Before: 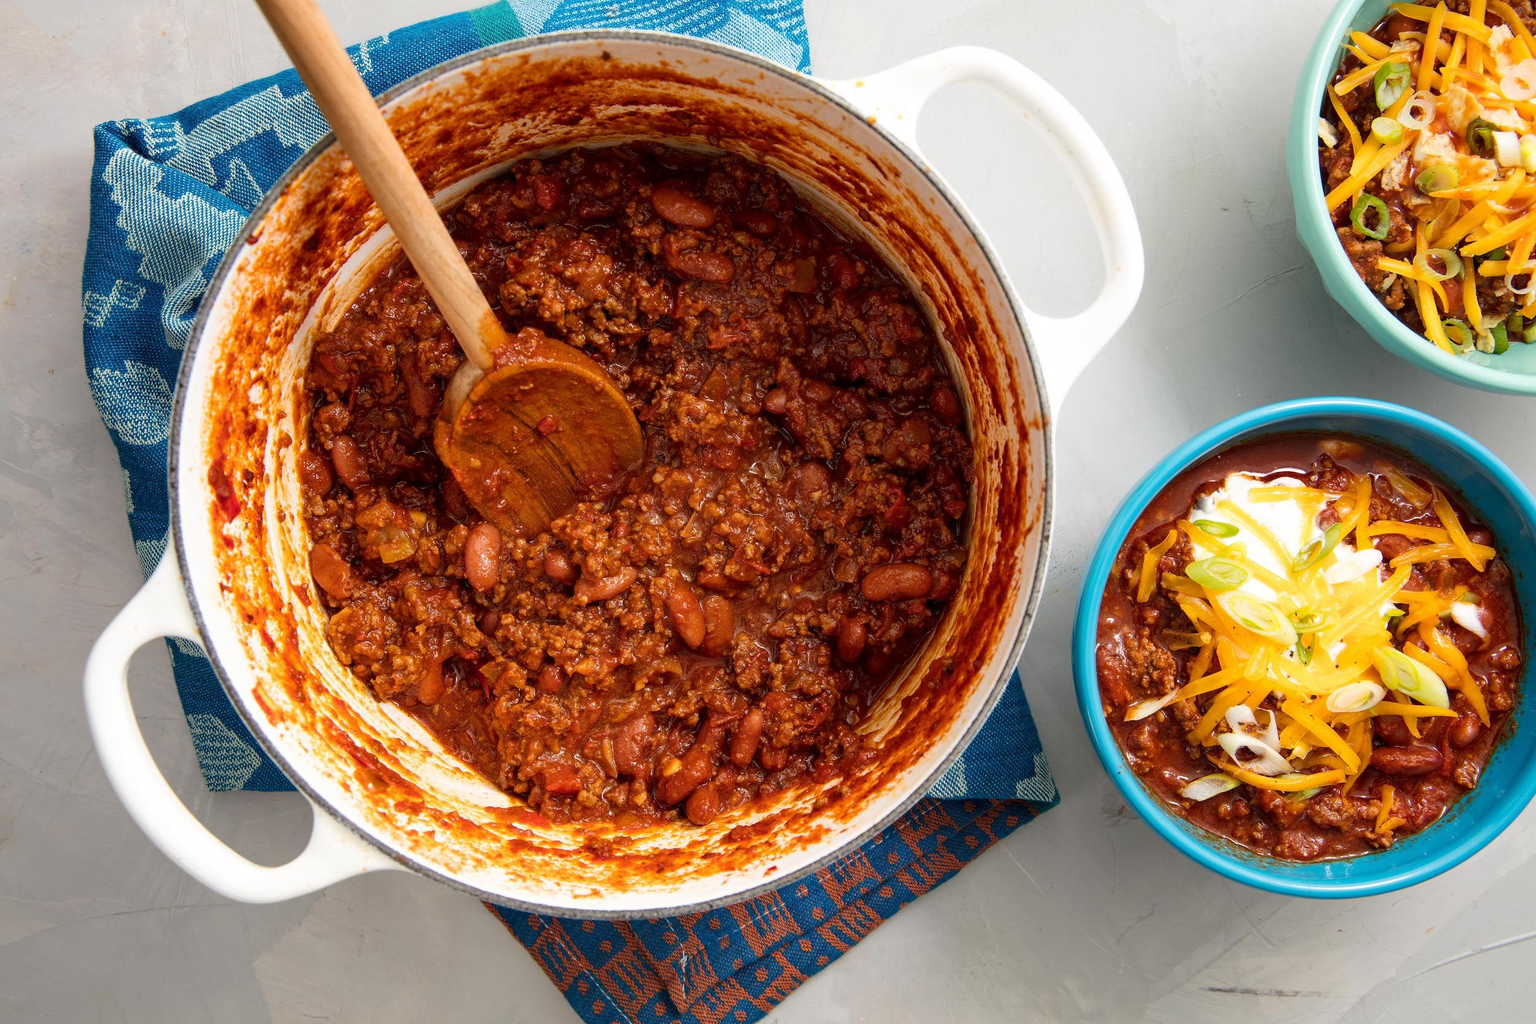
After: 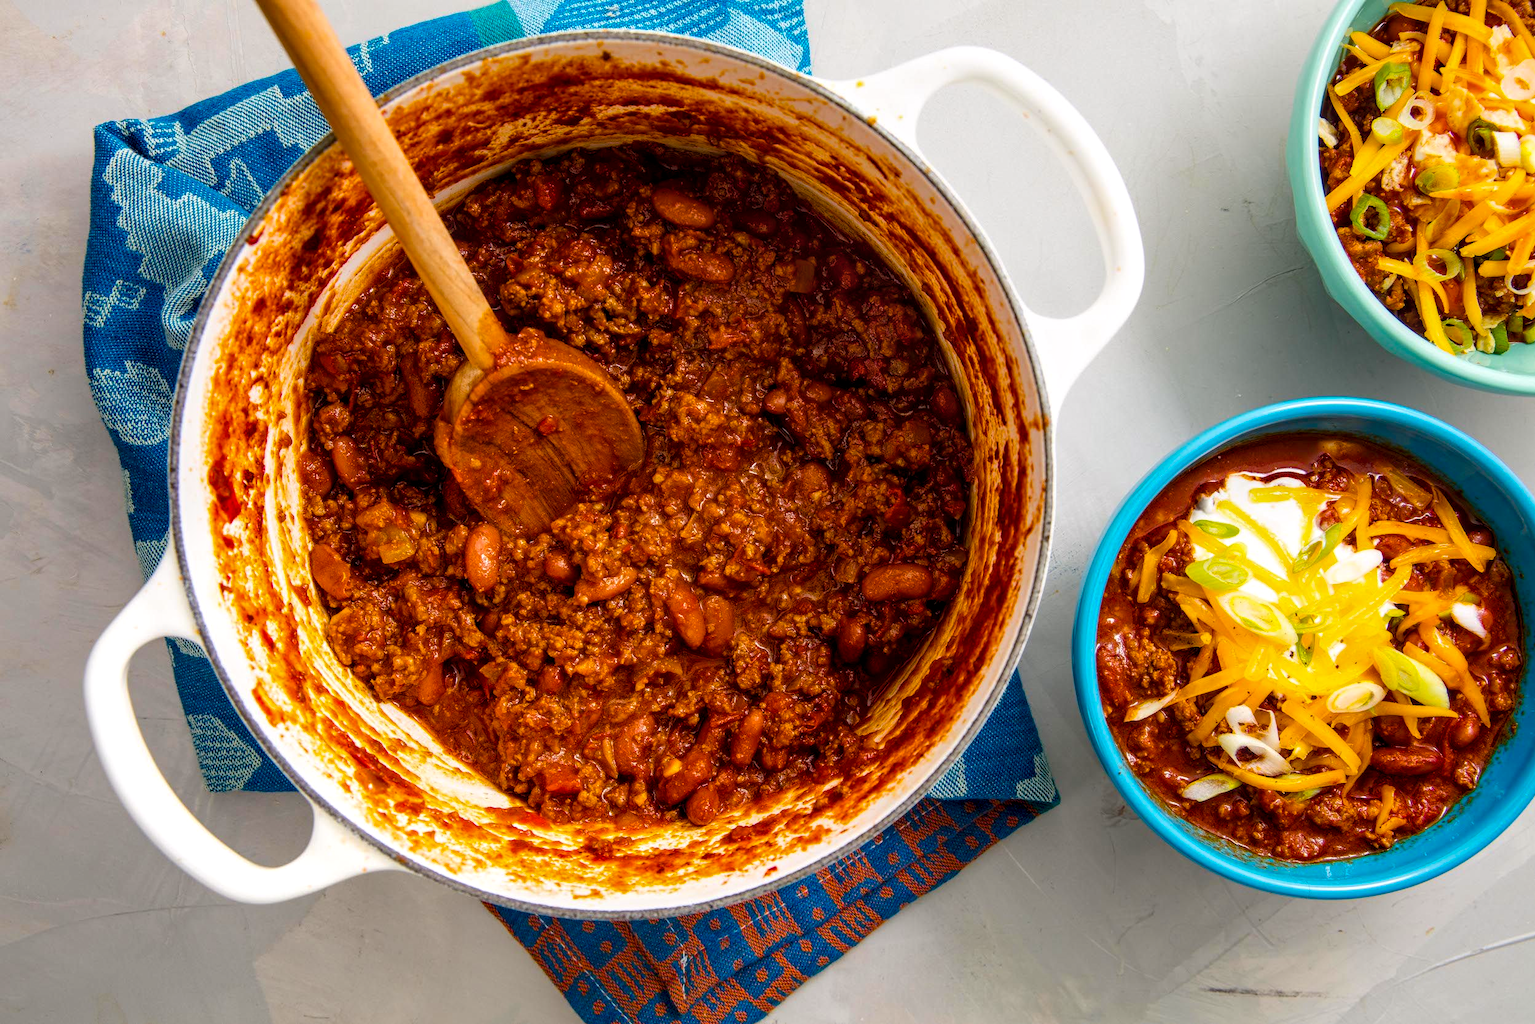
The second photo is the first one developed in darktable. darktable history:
color balance rgb: highlights gain › chroma 0.143%, highlights gain › hue 332.2°, perceptual saturation grading › global saturation 36.696%, perceptual saturation grading › shadows 35.534%
local contrast: on, module defaults
